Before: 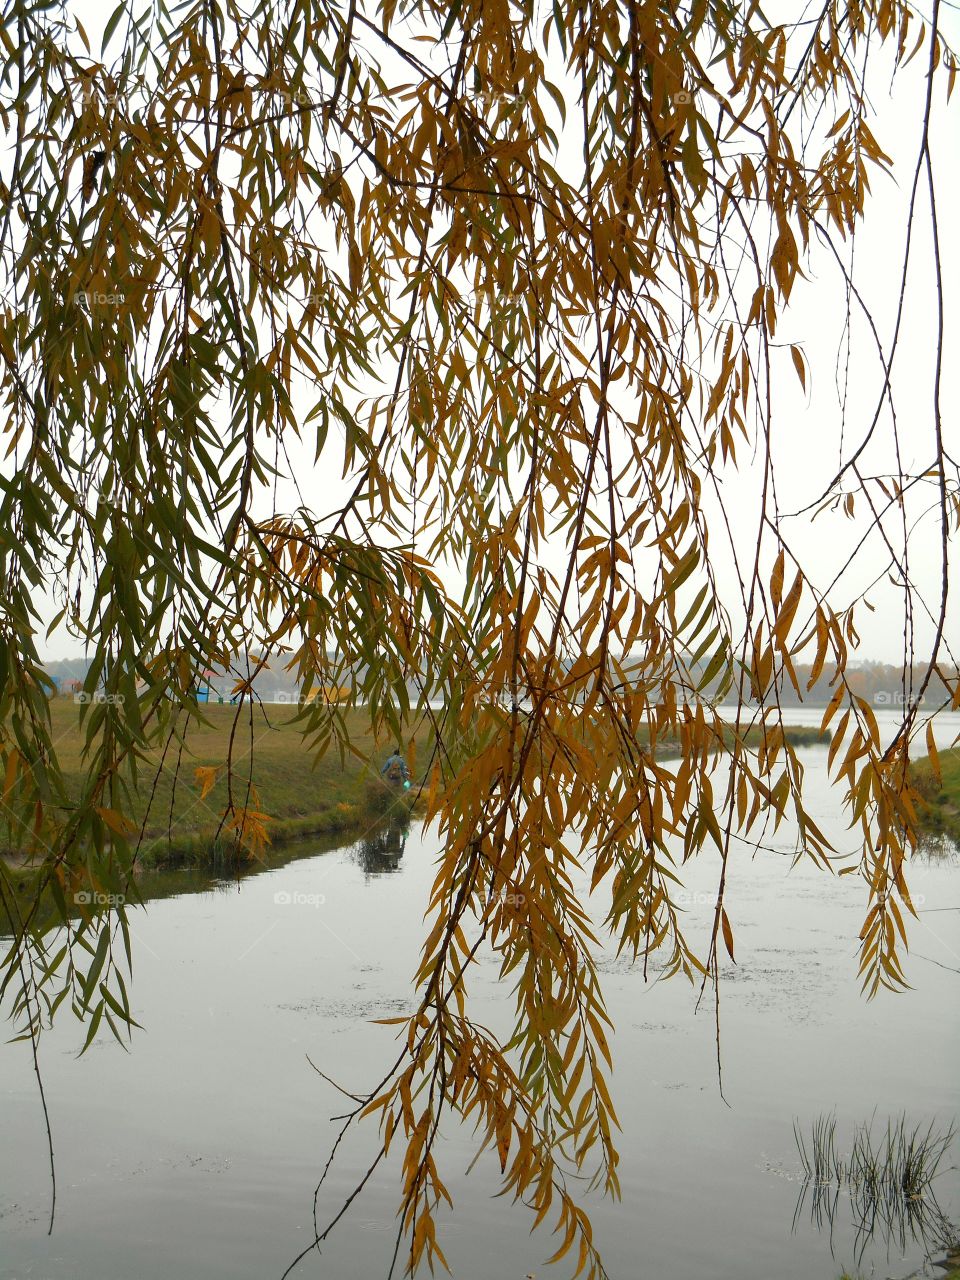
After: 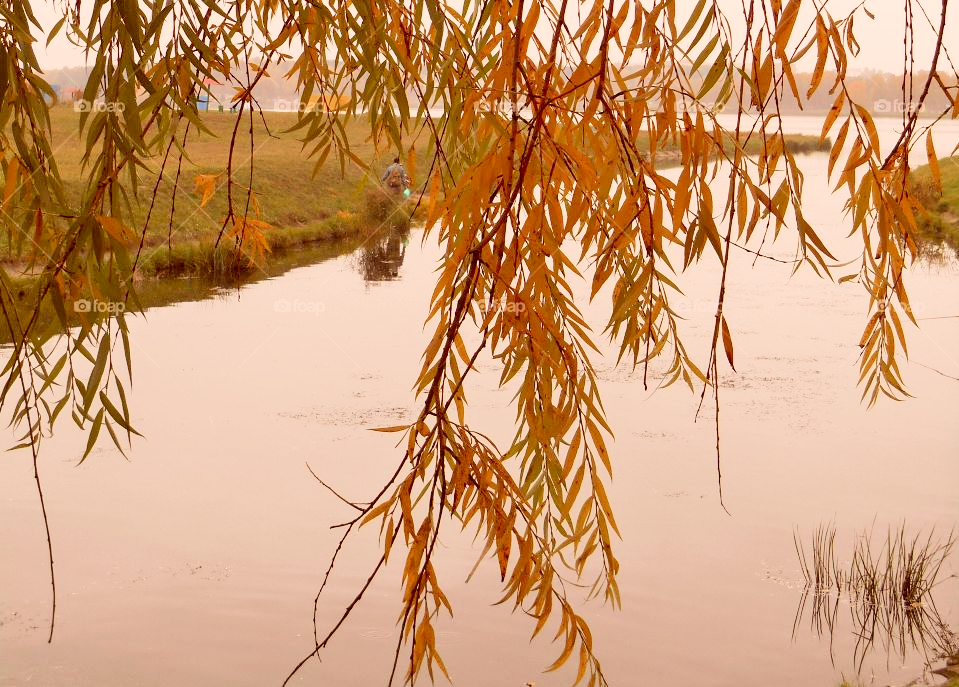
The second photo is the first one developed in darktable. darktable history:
velvia: on, module defaults
tone equalizer: -8 EV 1.01 EV, -7 EV 0.97 EV, -6 EV 1.02 EV, -5 EV 0.999 EV, -4 EV 0.993 EV, -3 EV 0.744 EV, -2 EV 0.528 EV, -1 EV 0.243 EV
crop and rotate: top 46.253%, right 0.054%
exposure: exposure 0.463 EV, compensate exposure bias true, compensate highlight preservation false
color correction: highlights a* 9.02, highlights b* 8.47, shadows a* 39.21, shadows b* 39.45, saturation 0.776
shadows and highlights: shadows 0.339, highlights 39.31
filmic rgb: black relative exposure -7.65 EV, white relative exposure 4.56 EV, hardness 3.61, contrast 1.059, color science v6 (2022)
contrast brightness saturation: contrast 0.101, brightness 0.036, saturation 0.088
